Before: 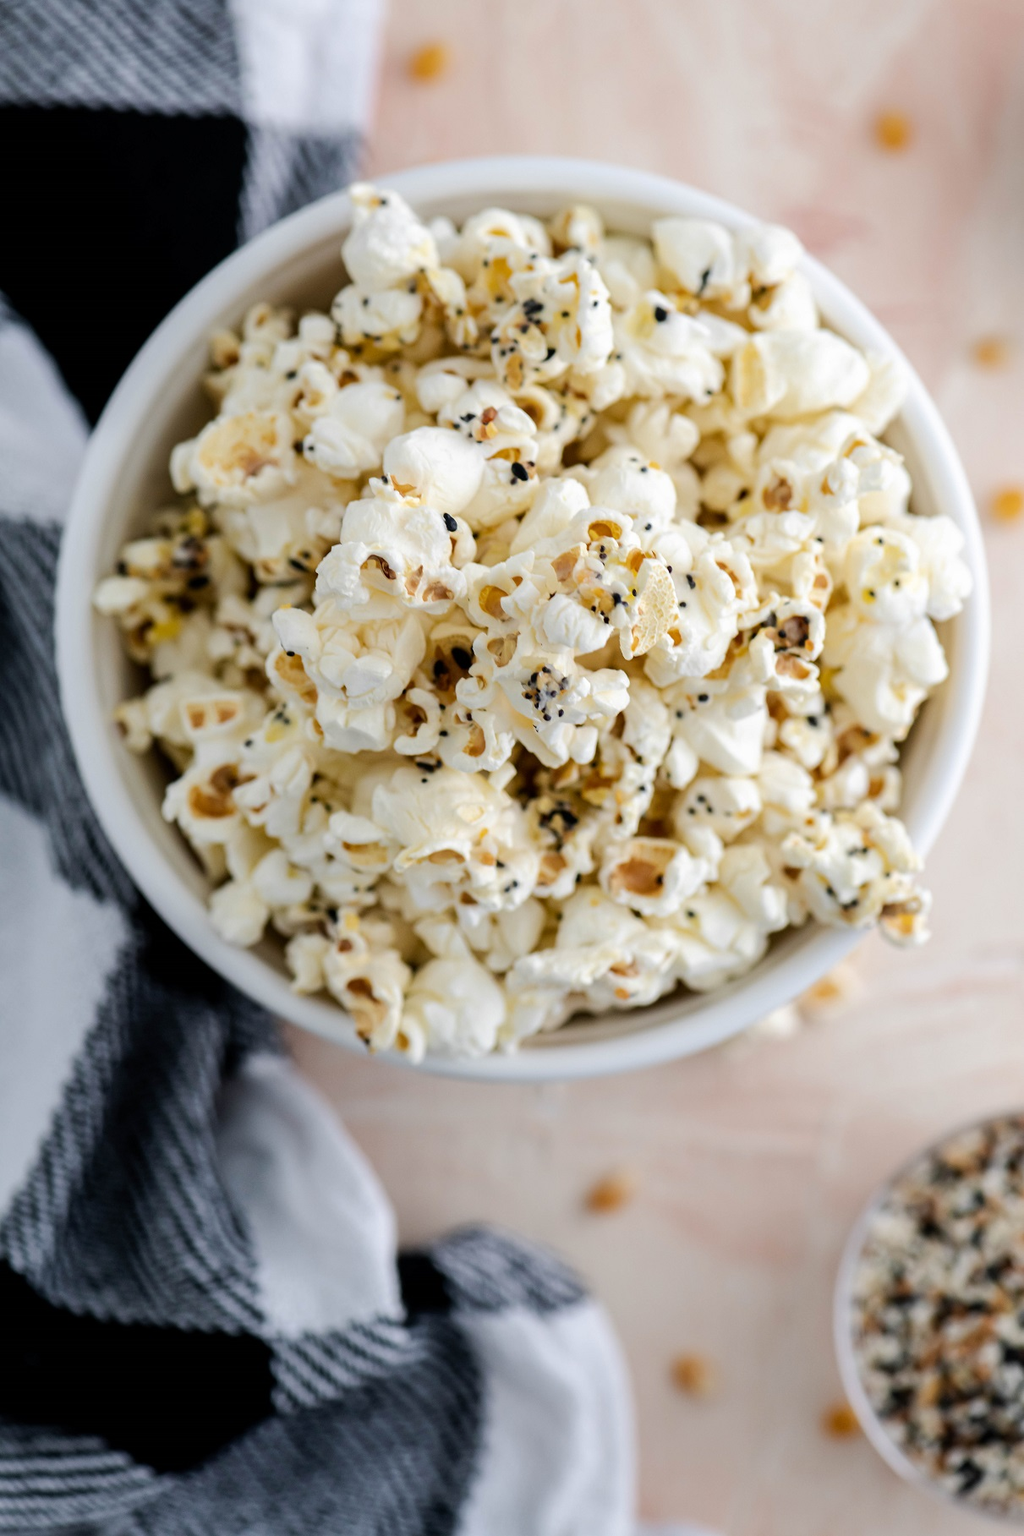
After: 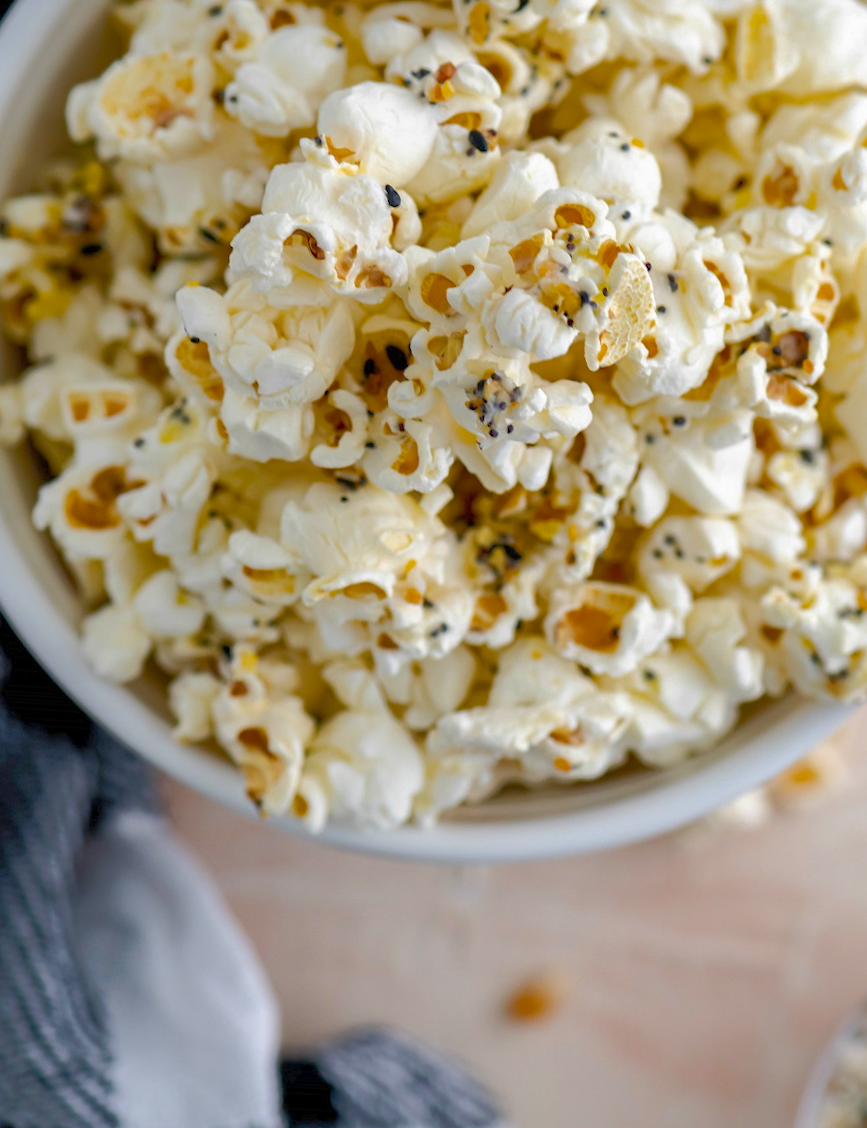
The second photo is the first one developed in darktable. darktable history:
crop and rotate: angle -3.37°, left 9.79%, top 20.73%, right 12.42%, bottom 11.82%
color balance rgb: perceptual saturation grading › global saturation 30%
rgb curve: curves: ch0 [(0, 0) (0.072, 0.166) (0.217, 0.293) (0.414, 0.42) (1, 1)], compensate middle gray true, preserve colors basic power
shadows and highlights: on, module defaults
